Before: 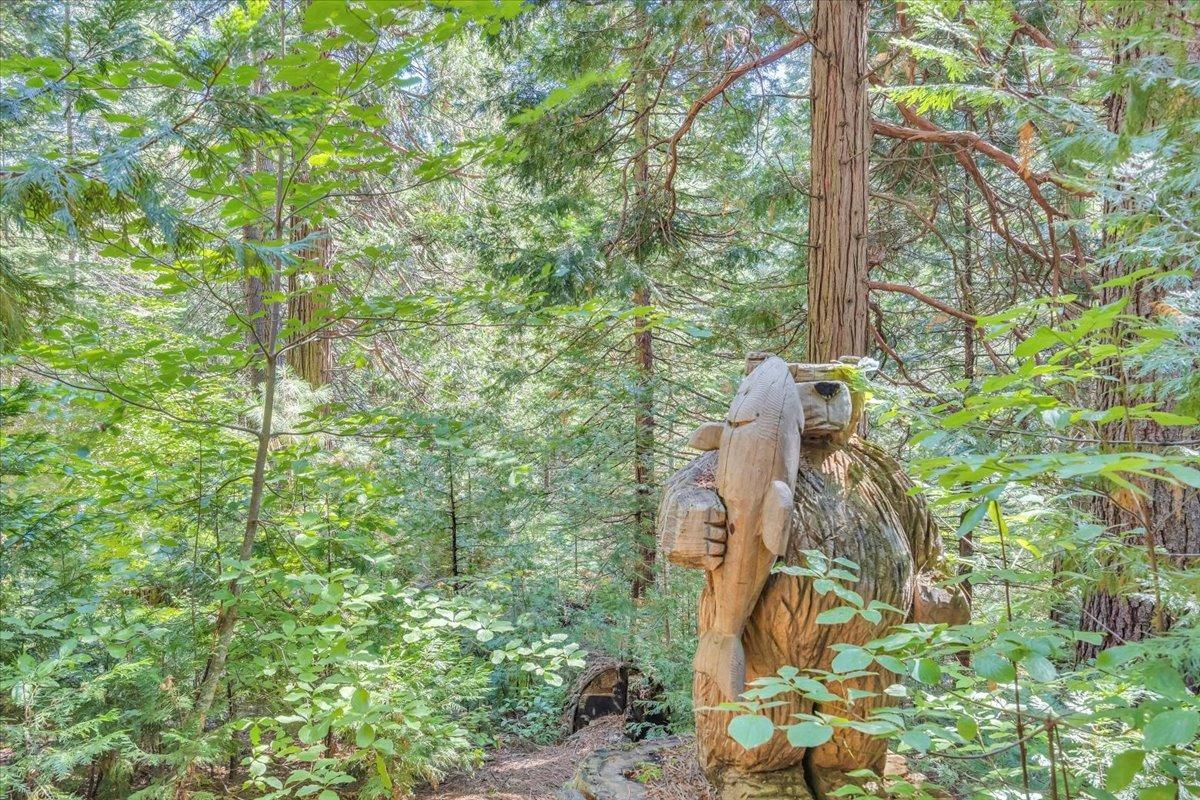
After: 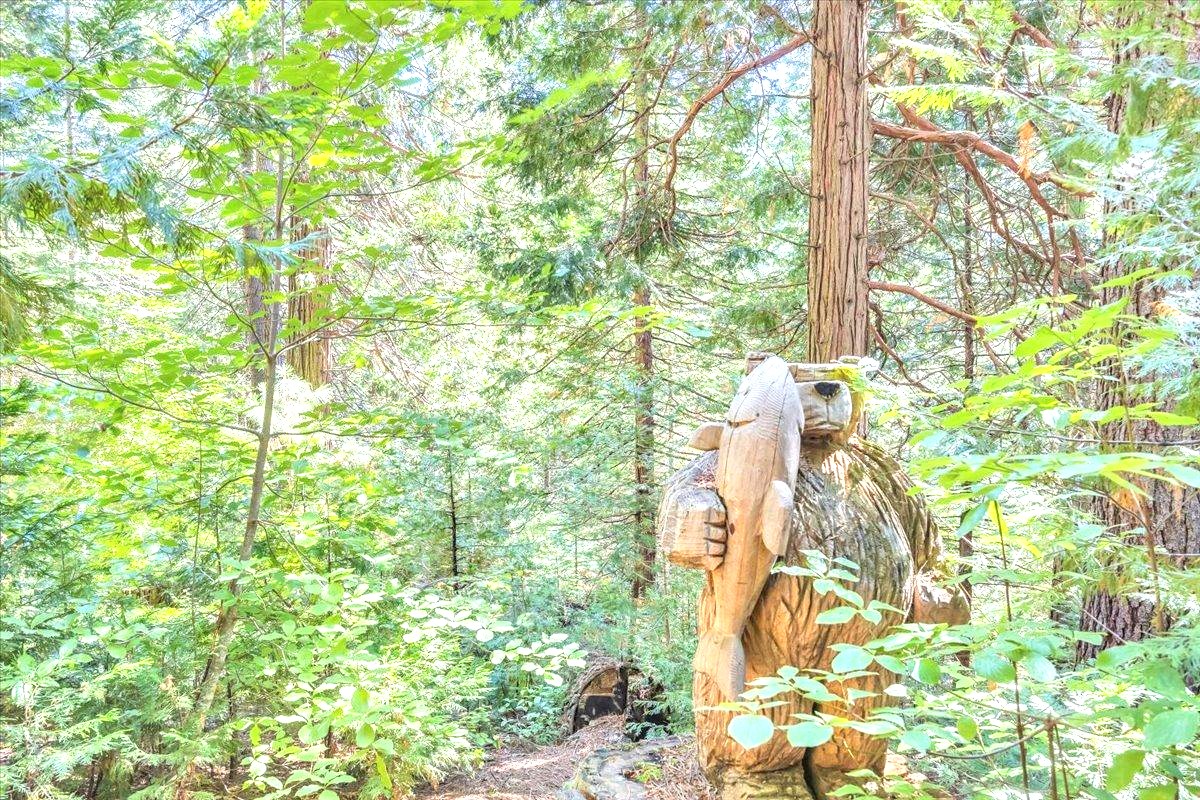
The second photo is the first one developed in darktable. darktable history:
exposure: black level correction 0, exposure 1.019 EV, compensate highlight preservation false
